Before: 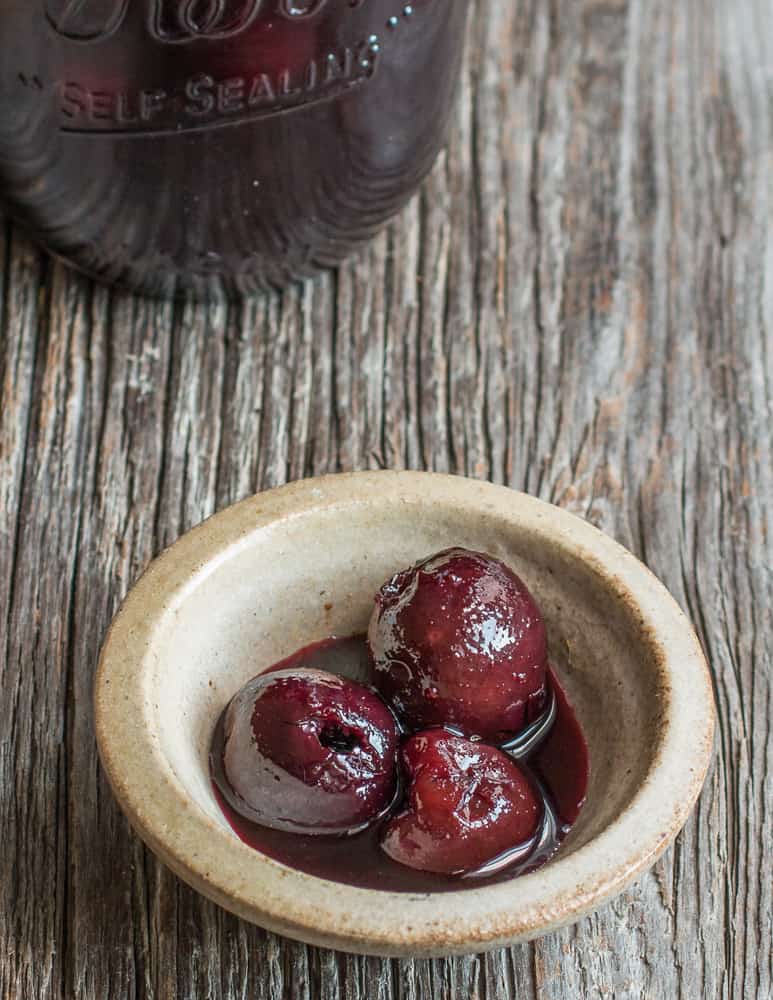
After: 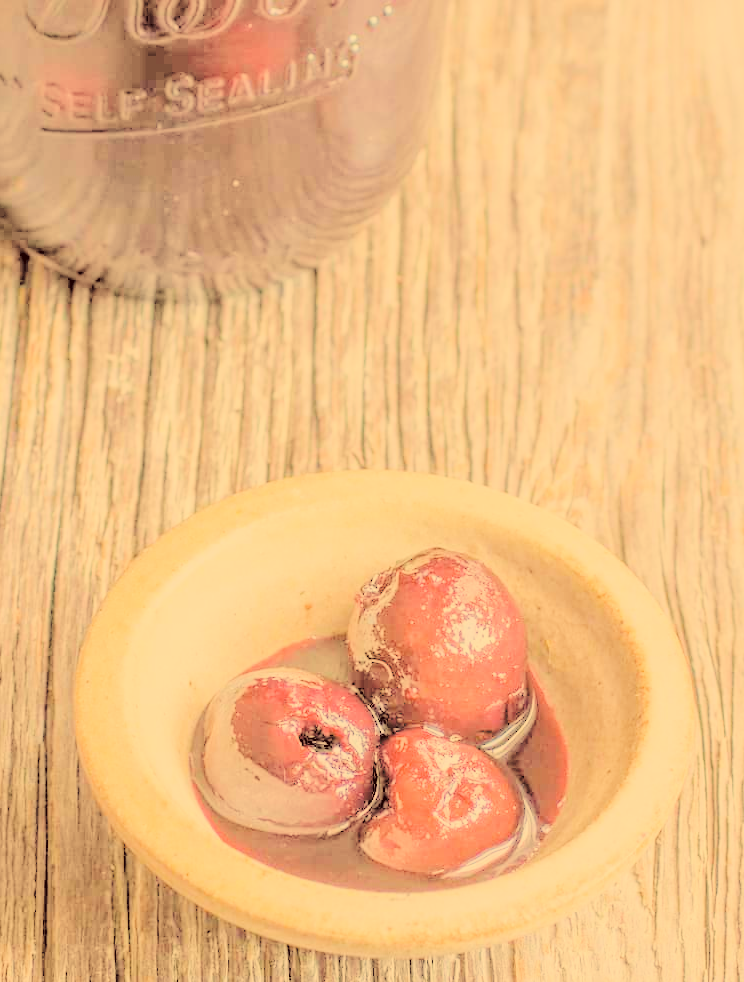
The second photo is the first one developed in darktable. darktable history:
filmic rgb: black relative exposure -8.02 EV, white relative exposure 8.03 EV, target black luminance 0%, hardness 2.47, latitude 76.1%, contrast 0.554, shadows ↔ highlights balance 0.014%, iterations of high-quality reconstruction 0
crop and rotate: left 2.62%, right 1.118%, bottom 1.764%
color correction: highlights a* 10.09, highlights b* 39.01, shadows a* 14.44, shadows b* 3.68
exposure: black level correction 0.001, exposure 1 EV, compensate exposure bias true, compensate highlight preservation false
contrast brightness saturation: brightness 0.991
